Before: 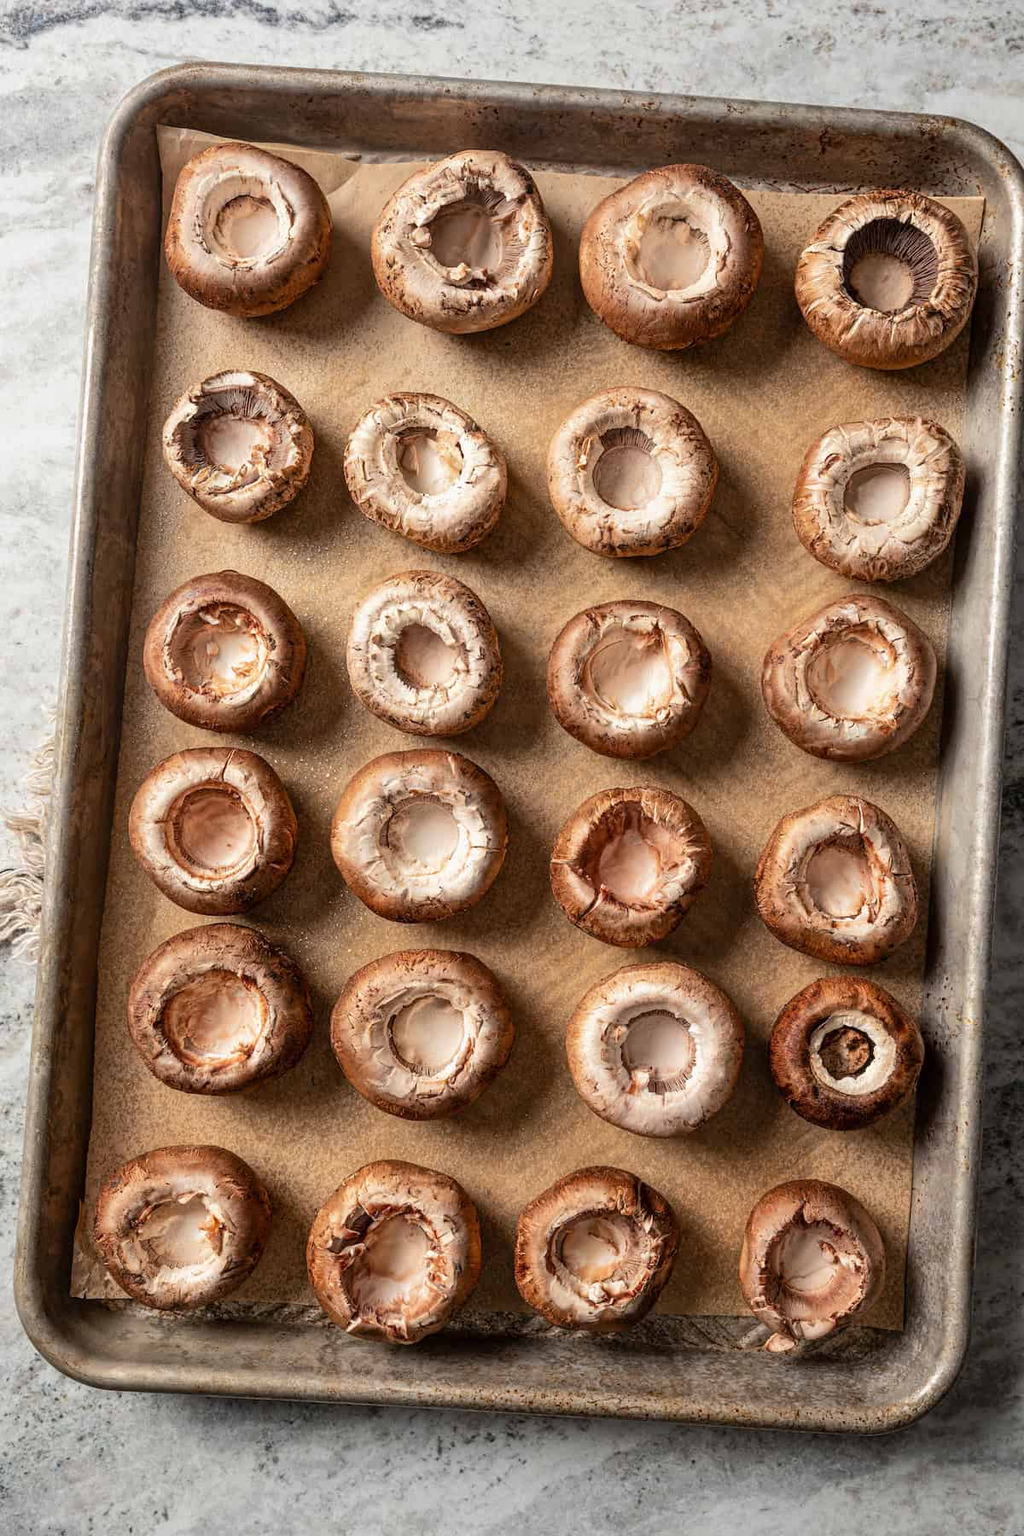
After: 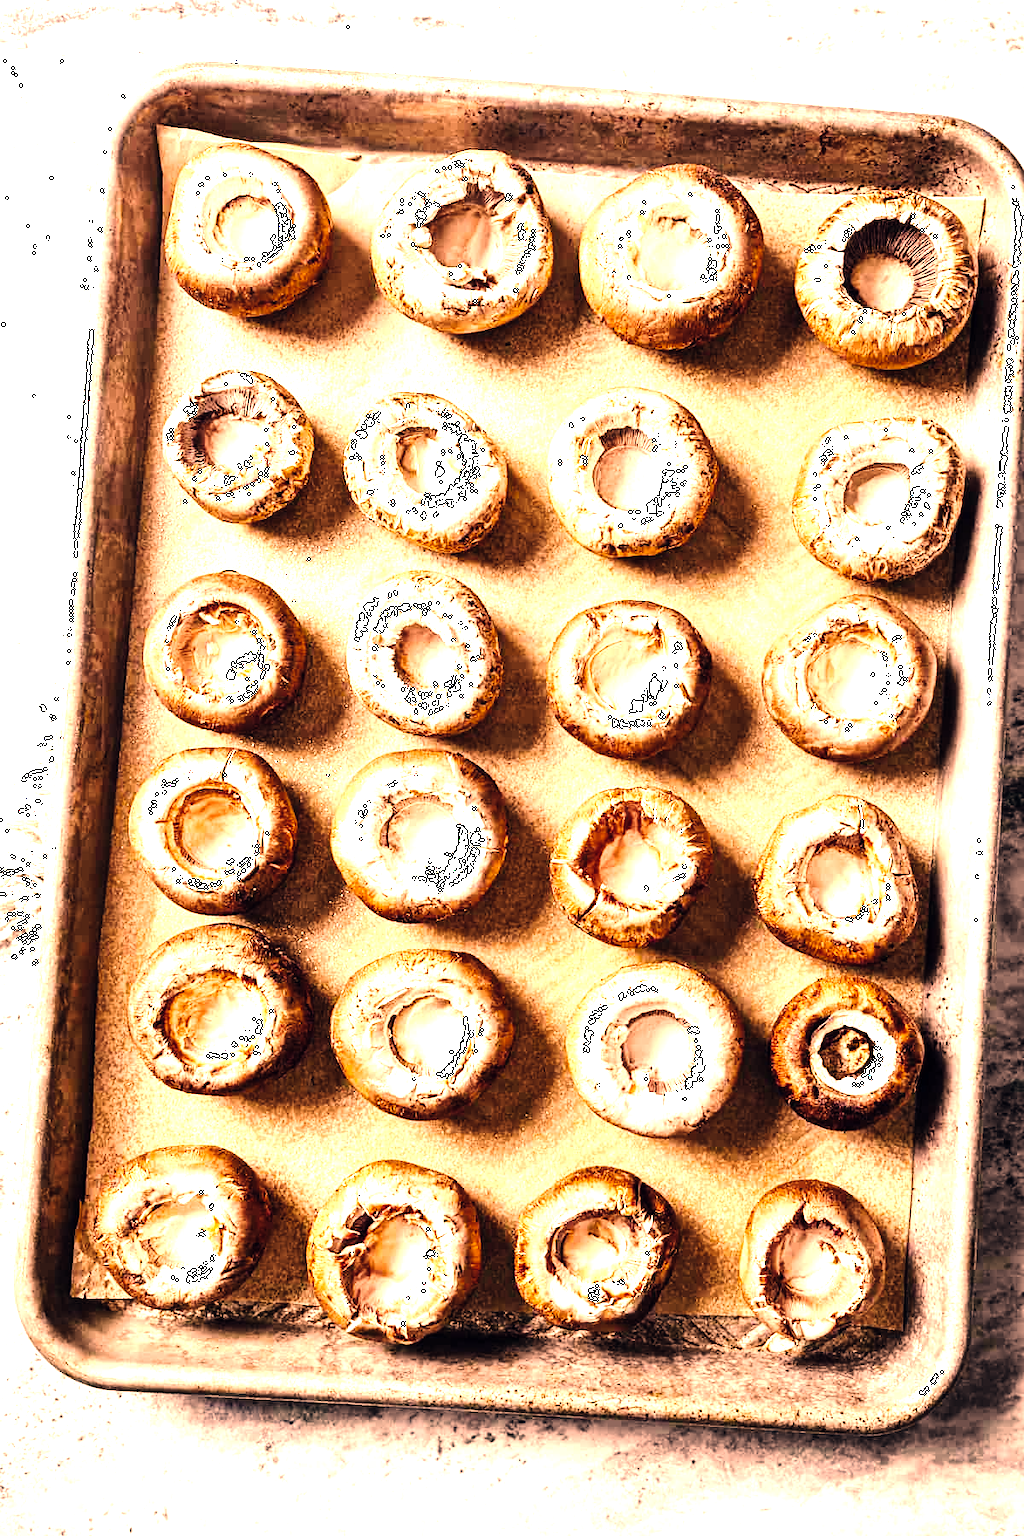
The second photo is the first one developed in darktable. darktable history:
exposure: black level correction 0, exposure 1.099 EV, compensate exposure bias true, compensate highlight preservation false
tone curve: curves: ch0 [(0, 0) (0.128, 0.068) (0.292, 0.274) (0.453, 0.507) (0.653, 0.717) (0.785, 0.817) (0.995, 0.917)]; ch1 [(0, 0) (0.384, 0.365) (0.463, 0.447) (0.486, 0.474) (0.503, 0.497) (0.52, 0.525) (0.559, 0.591) (0.583, 0.623) (0.672, 0.699) (0.766, 0.773) (1, 1)]; ch2 [(0, 0) (0.374, 0.344) (0.446, 0.443) (0.501, 0.5) (0.527, 0.549) (0.565, 0.582) (0.624, 0.632) (1, 1)], preserve colors none
color balance rgb: shadows lift › chroma 1.971%, shadows lift › hue 263.06°, highlights gain › chroma 1.027%, highlights gain › hue 60.01°, global offset › chroma 0.136%, global offset › hue 253.7°, perceptual saturation grading › global saturation 19.865%, perceptual brilliance grading › highlights 74.503%, perceptual brilliance grading › shadows -29.41%, global vibrance 20%
color correction: highlights a* 39.22, highlights b* 39.97, saturation 0.687
